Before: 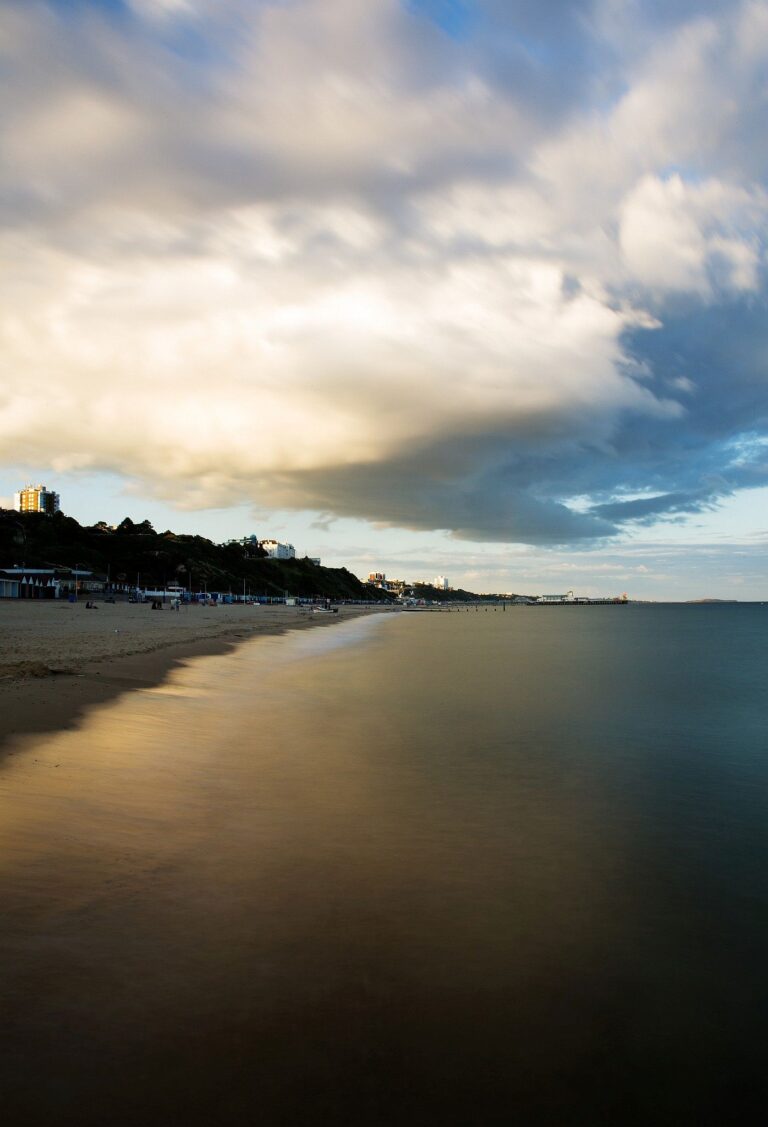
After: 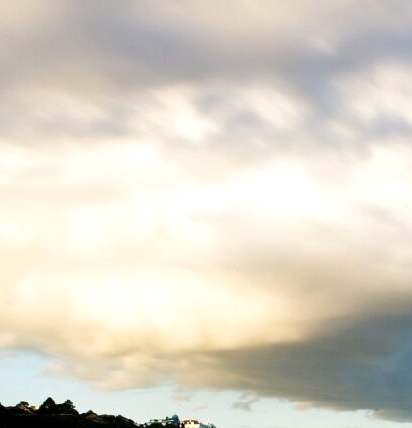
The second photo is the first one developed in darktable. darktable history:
crop: left 10.214%, top 10.65%, right 36.124%, bottom 51.326%
exposure: black level correction 0.001, exposure 0.191 EV, compensate exposure bias true, compensate highlight preservation false
